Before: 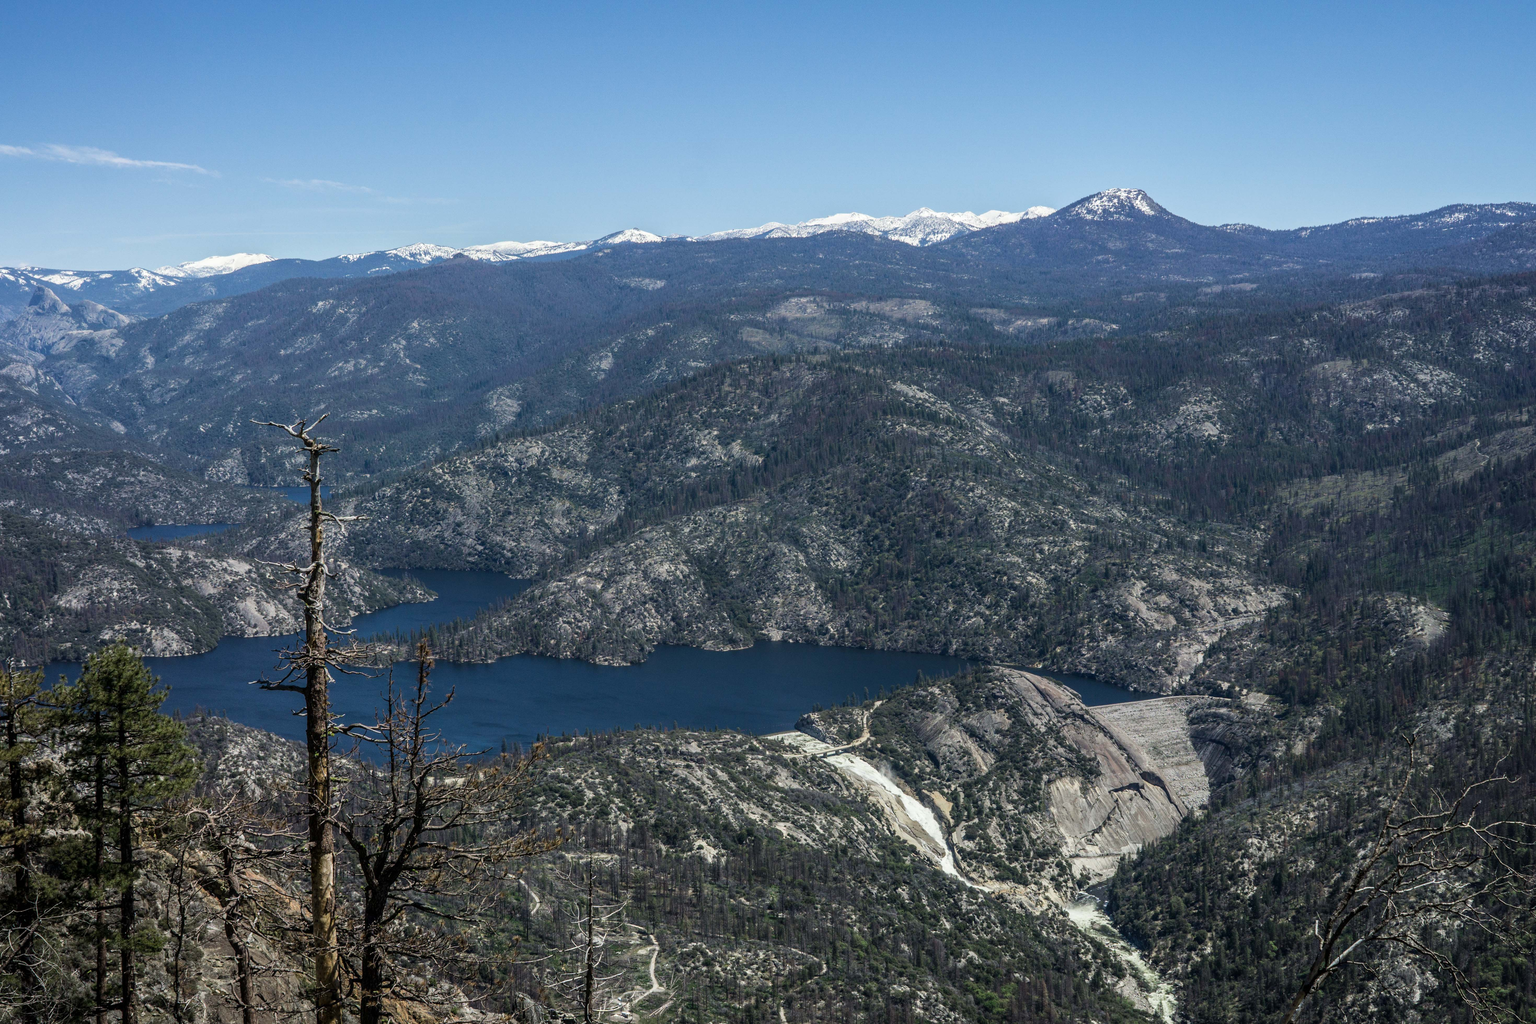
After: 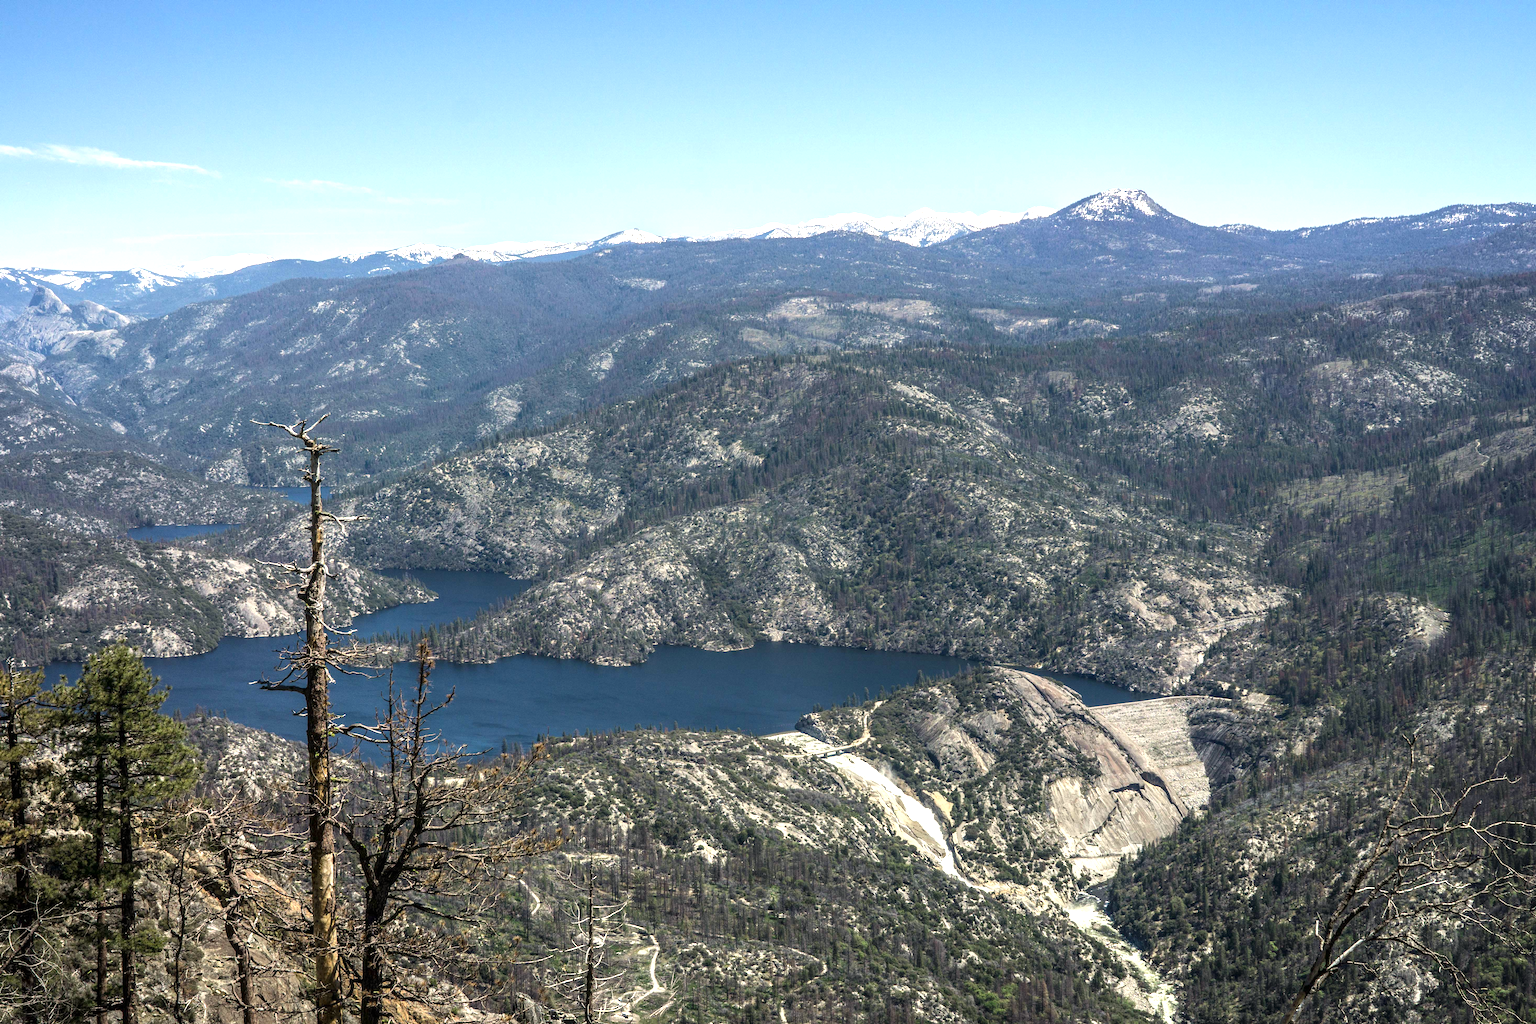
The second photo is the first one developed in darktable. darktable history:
exposure: exposure 0.993 EV, compensate highlight preservation false
color calibration: x 0.33, y 0.346, temperature 5597.35 K
